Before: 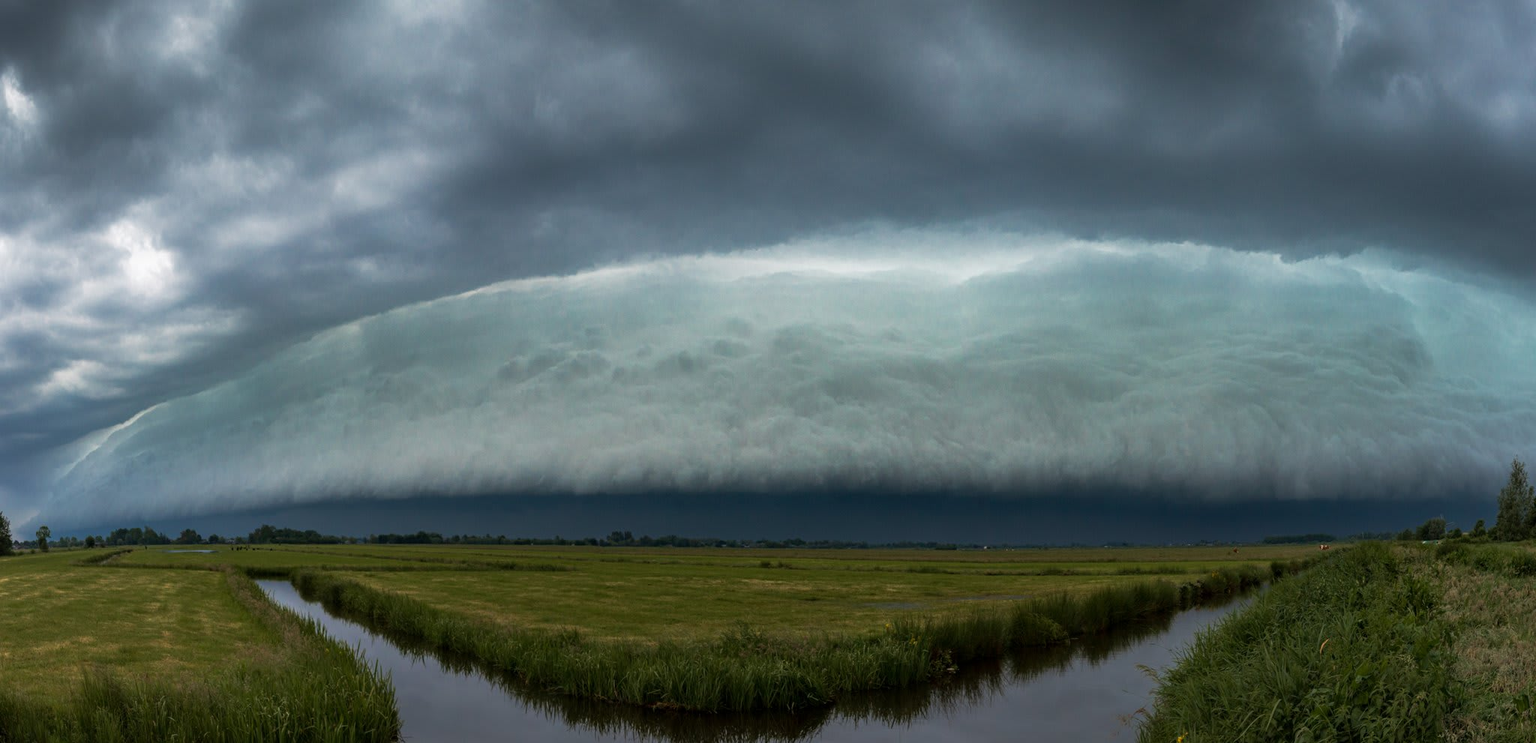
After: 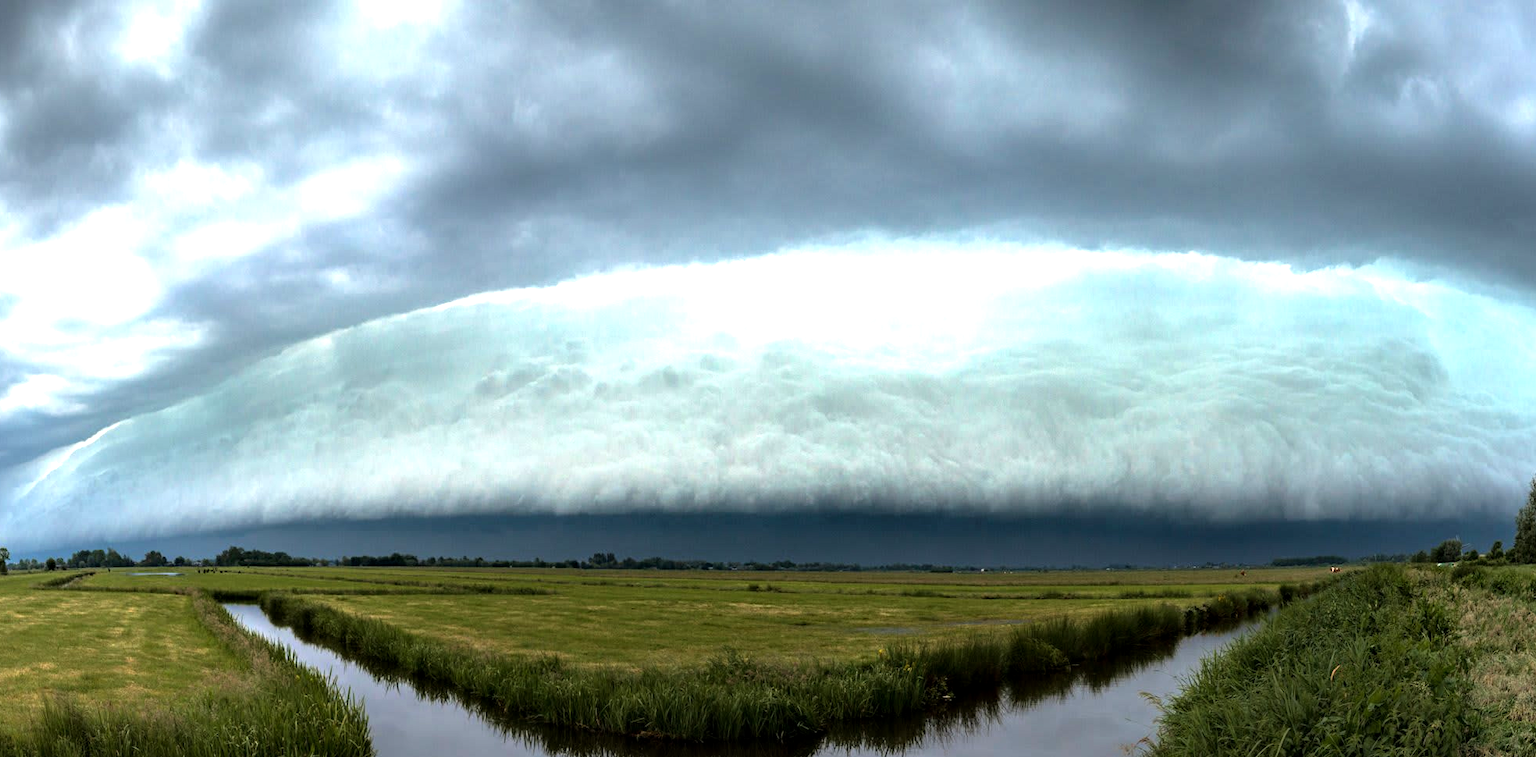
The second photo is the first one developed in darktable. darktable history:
crop and rotate: left 2.702%, right 1.157%, bottom 1.949%
tone equalizer: -8 EV -1.11 EV, -7 EV -0.976 EV, -6 EV -0.855 EV, -5 EV -0.574 EV, -3 EV 0.597 EV, -2 EV 0.866 EV, -1 EV 0.987 EV, +0 EV 1.07 EV, mask exposure compensation -0.487 EV
exposure: exposure 0.602 EV, compensate exposure bias true, compensate highlight preservation false
contrast equalizer: octaves 7, y [[0.6 ×6], [0.55 ×6], [0 ×6], [0 ×6], [0 ×6]], mix 0.142
